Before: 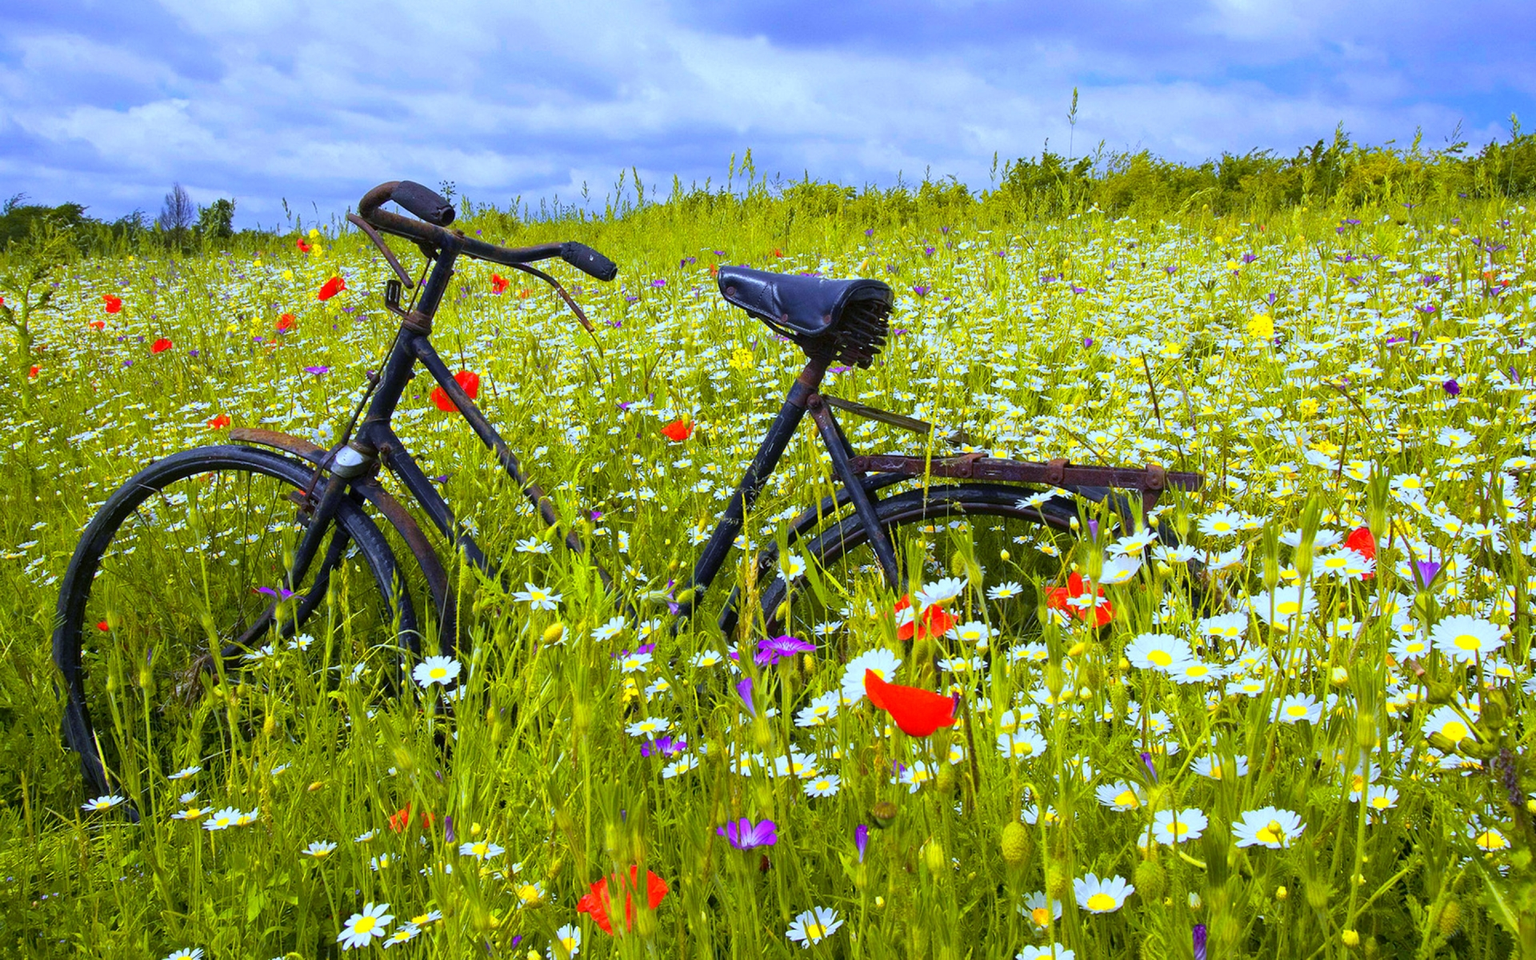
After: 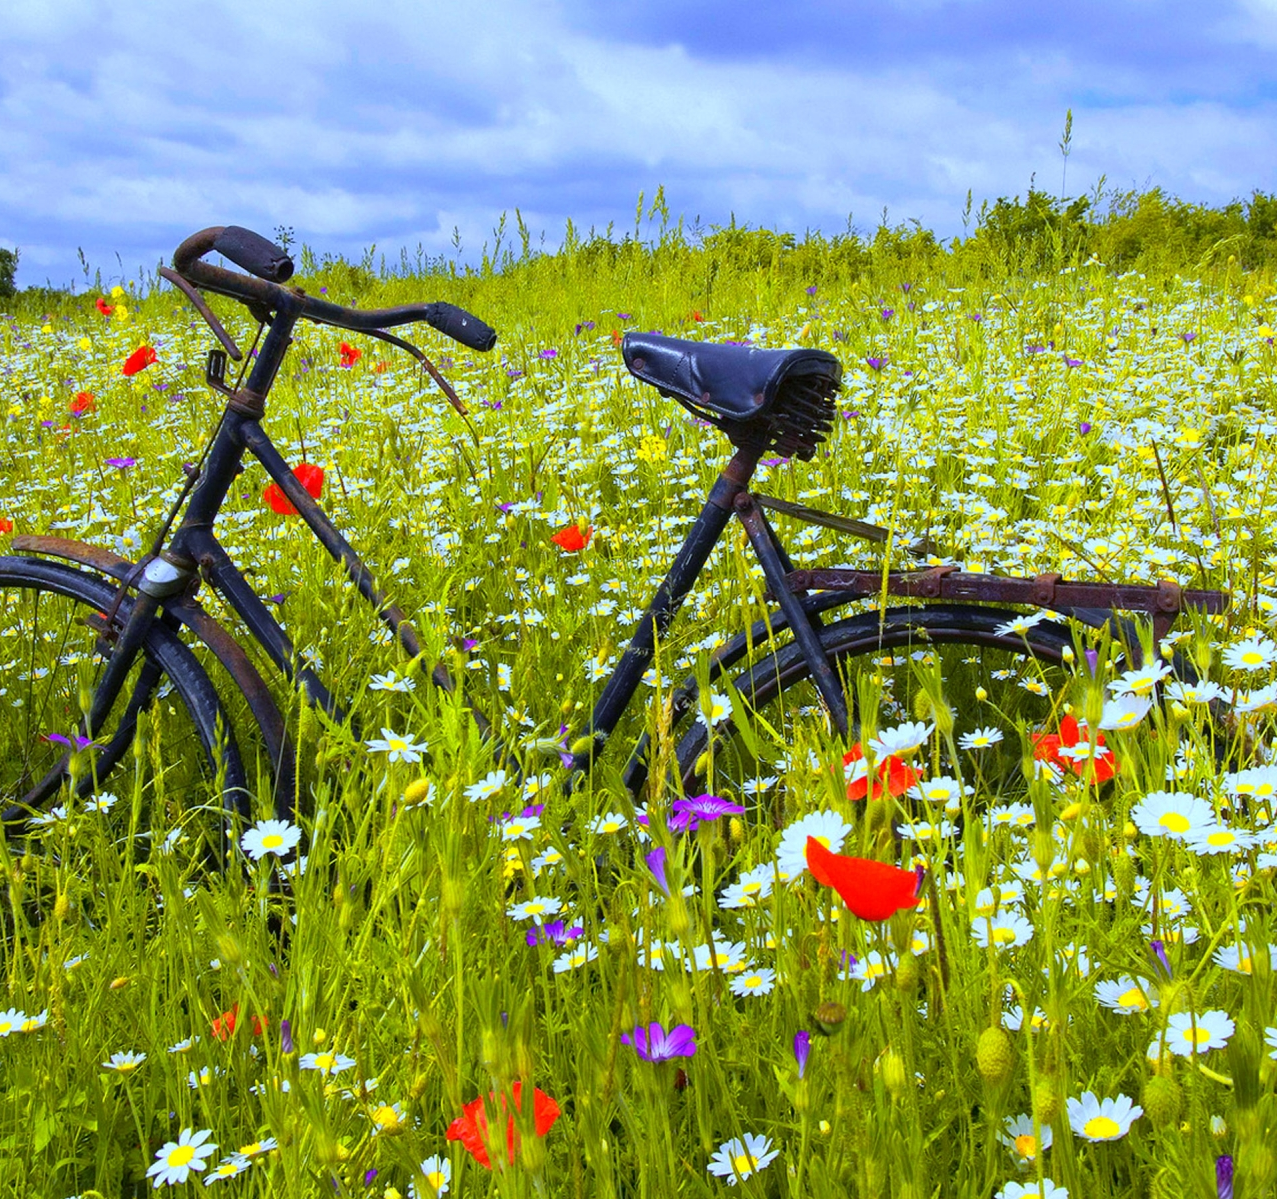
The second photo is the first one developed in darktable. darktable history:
crop and rotate: left 14.328%, right 19.123%
